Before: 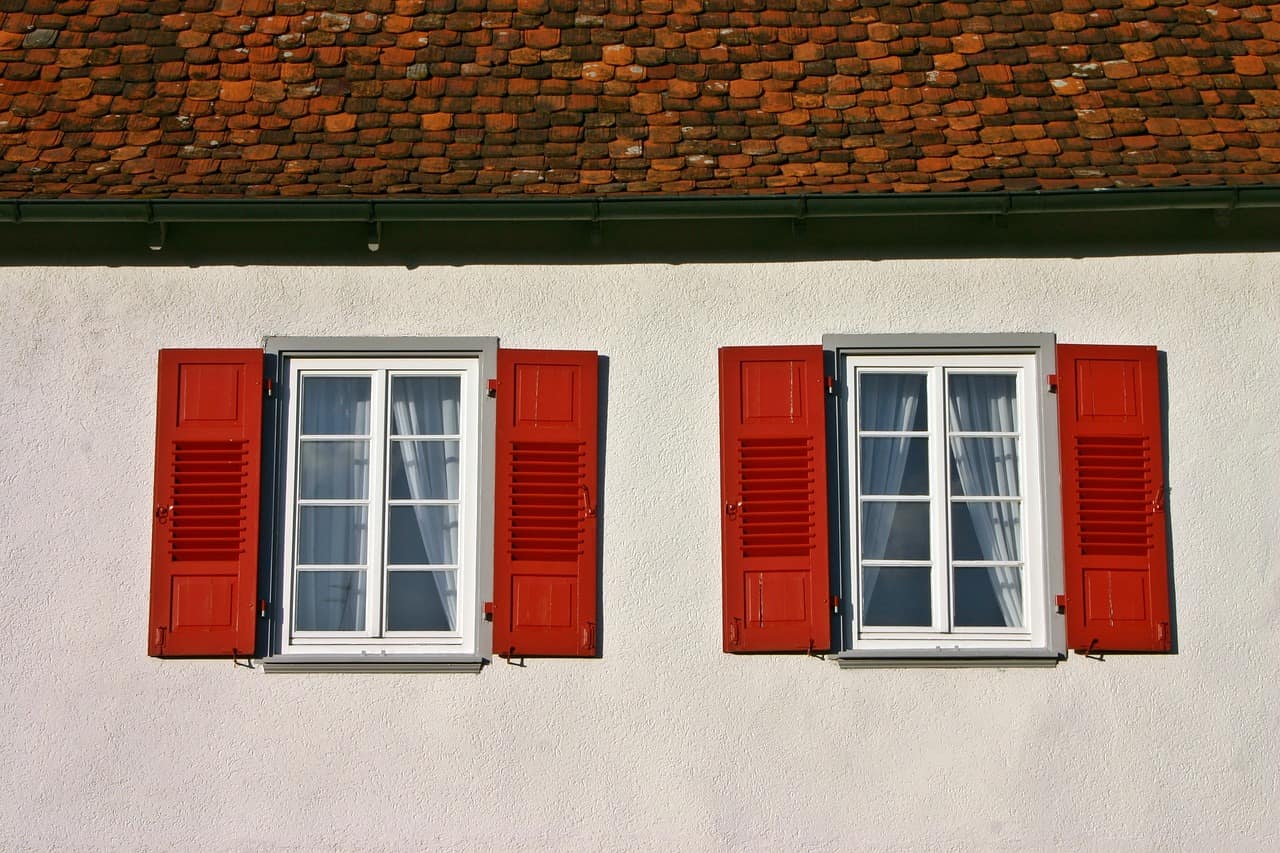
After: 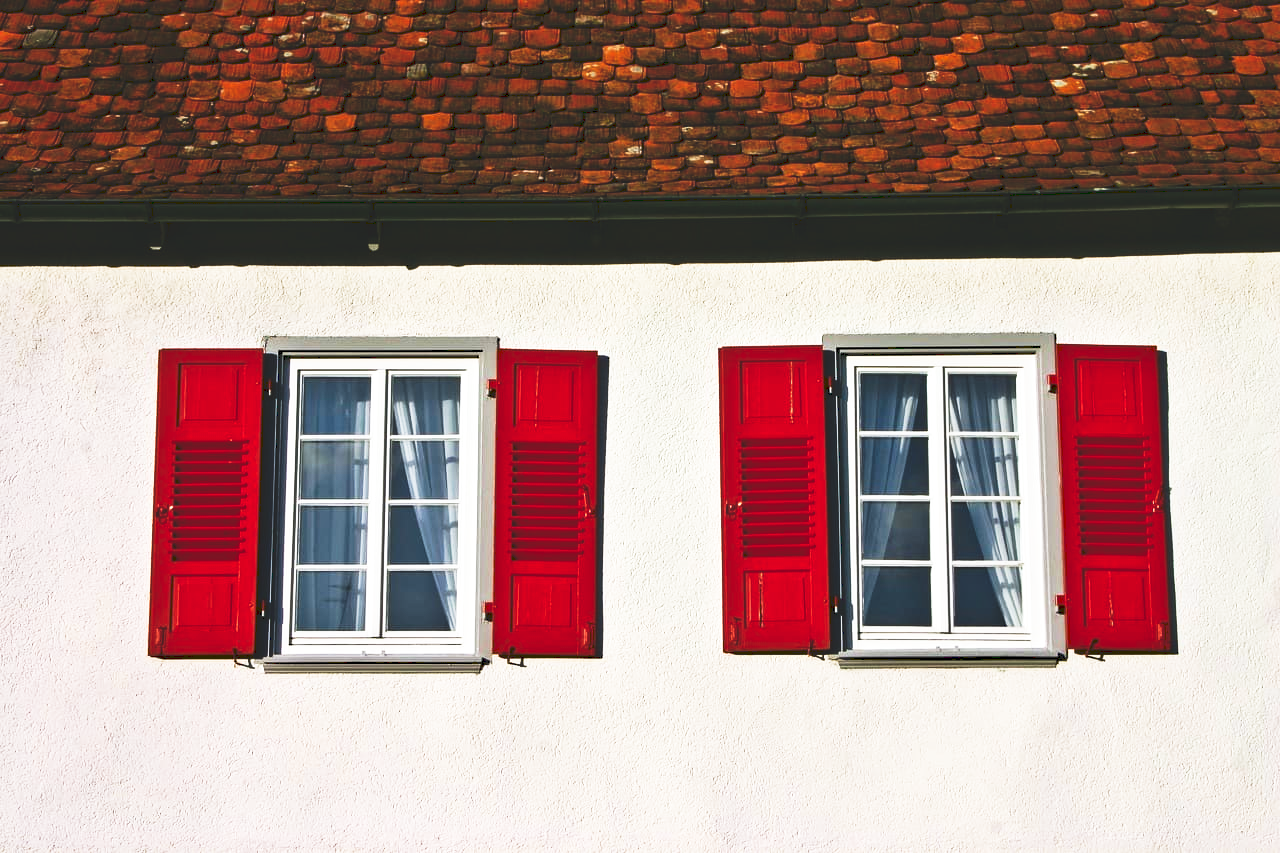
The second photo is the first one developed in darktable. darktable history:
exposure: exposure 0.197 EV, compensate highlight preservation false
haze removal: compatibility mode true, adaptive false
tone curve: curves: ch0 [(0, 0) (0.003, 0.142) (0.011, 0.142) (0.025, 0.147) (0.044, 0.147) (0.069, 0.152) (0.1, 0.16) (0.136, 0.172) (0.177, 0.193) (0.224, 0.221) (0.277, 0.264) (0.335, 0.322) (0.399, 0.399) (0.468, 0.49) (0.543, 0.593) (0.623, 0.723) (0.709, 0.841) (0.801, 0.925) (0.898, 0.976) (1, 1)], preserve colors none
